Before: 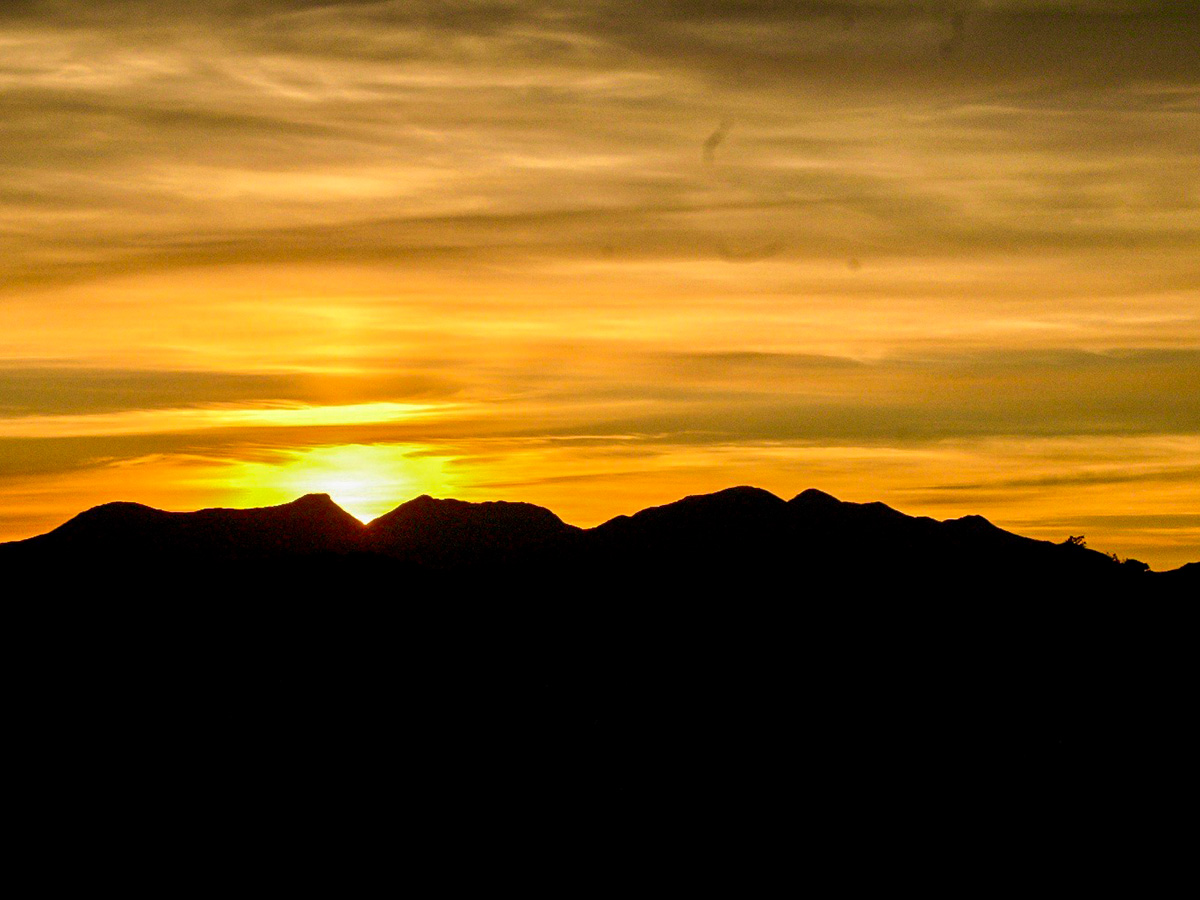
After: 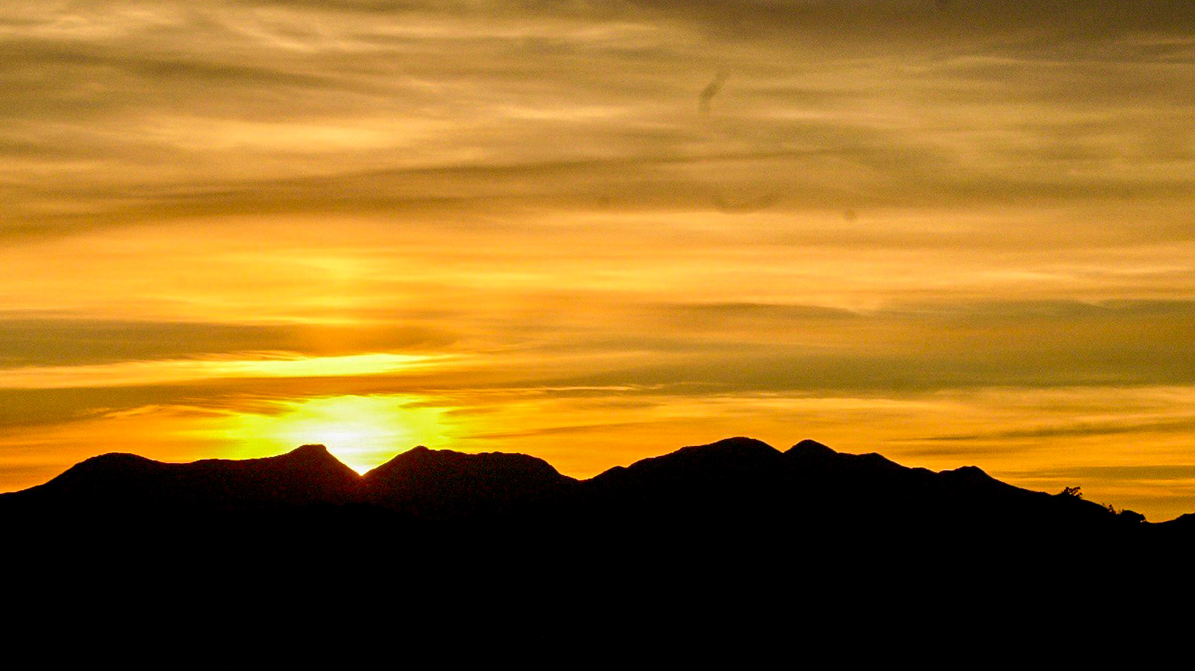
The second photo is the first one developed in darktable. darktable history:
crop: left 0.405%, top 5.524%, bottom 19.825%
